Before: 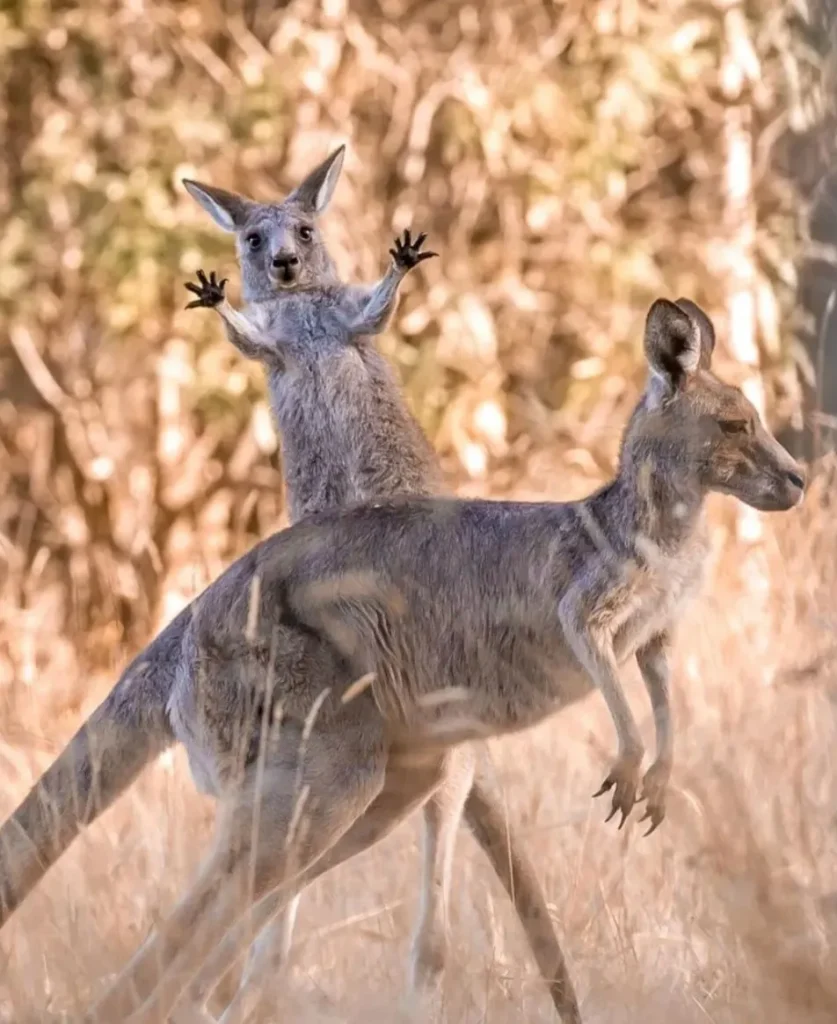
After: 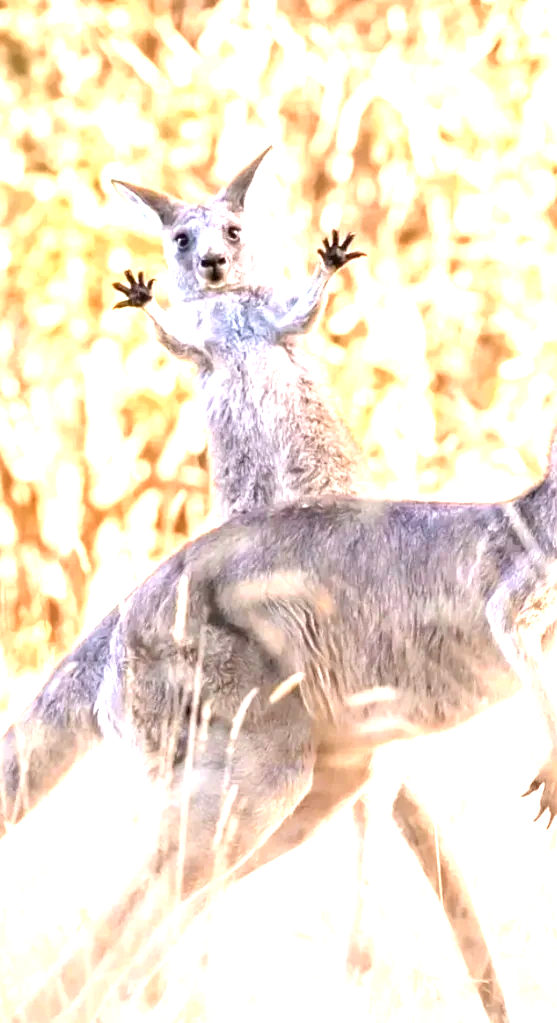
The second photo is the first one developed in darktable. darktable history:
crop and rotate: left 8.786%, right 24.548%
exposure: black level correction 0, exposure 1.9 EV, compensate highlight preservation false
